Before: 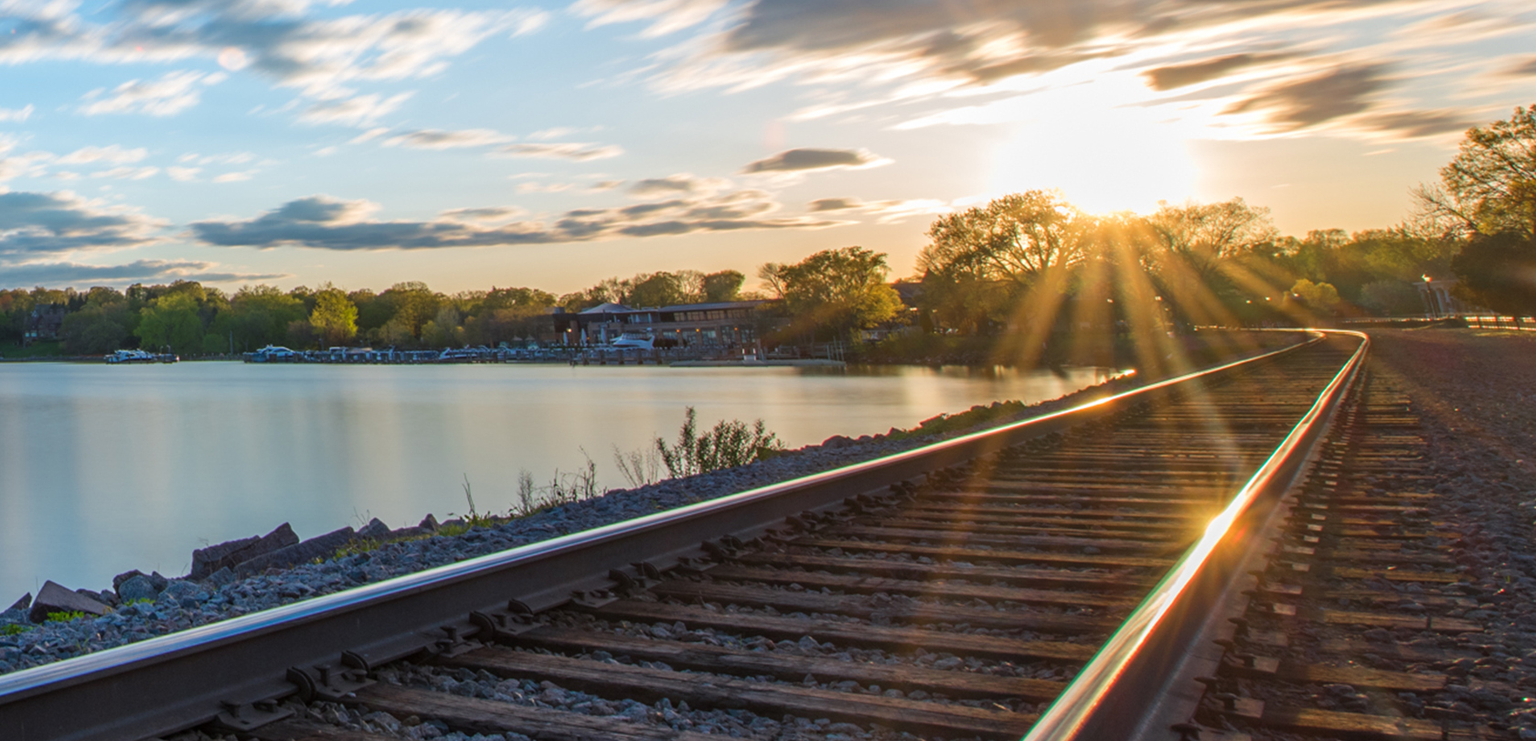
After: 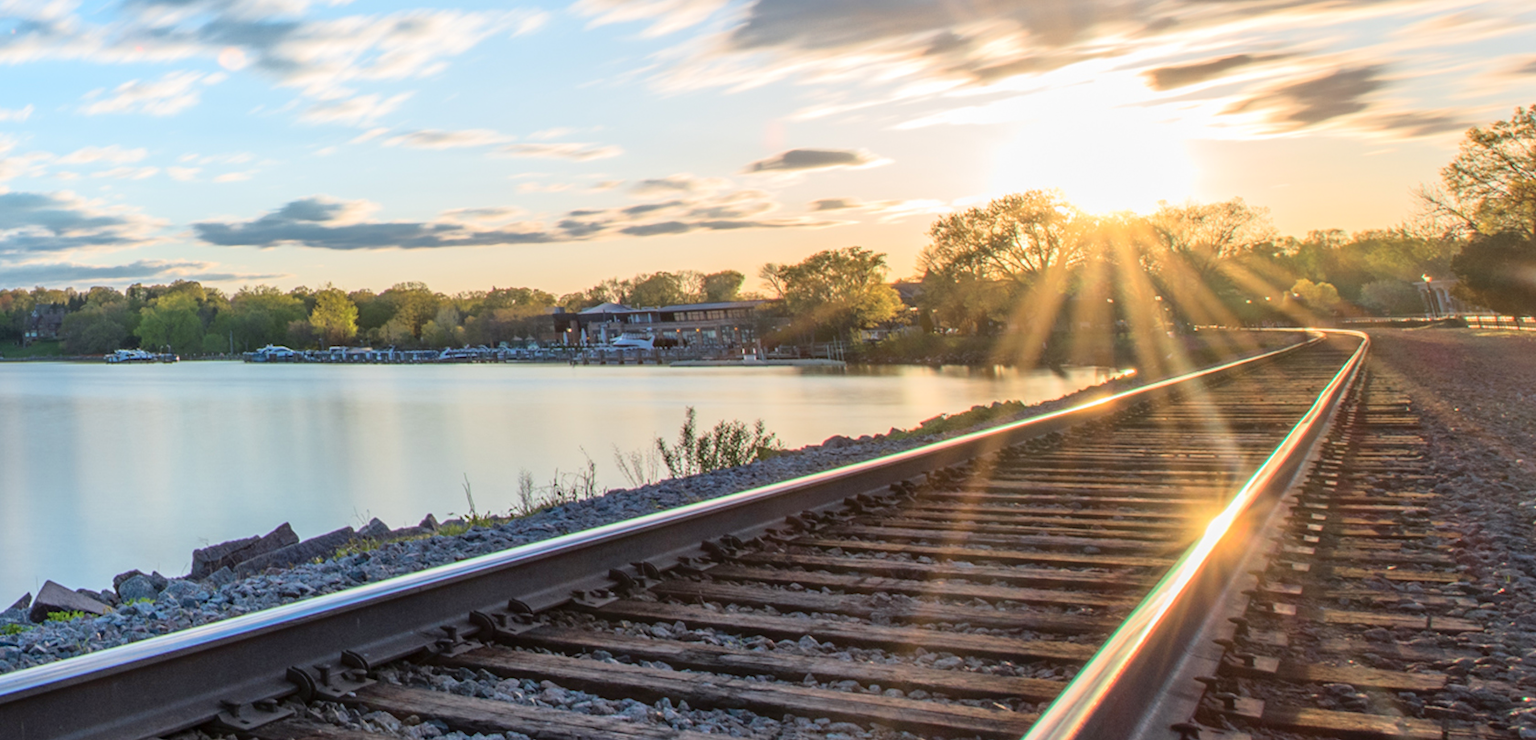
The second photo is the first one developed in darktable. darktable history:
tone curve: curves: ch0 [(0, 0) (0.003, 0.002) (0.011, 0.008) (0.025, 0.019) (0.044, 0.034) (0.069, 0.053) (0.1, 0.079) (0.136, 0.127) (0.177, 0.191) (0.224, 0.274) (0.277, 0.367) (0.335, 0.465) (0.399, 0.552) (0.468, 0.643) (0.543, 0.737) (0.623, 0.82) (0.709, 0.891) (0.801, 0.928) (0.898, 0.963) (1, 1)], color space Lab, independent channels, preserve colors none
shadows and highlights: highlights color adjustment 0.654%
